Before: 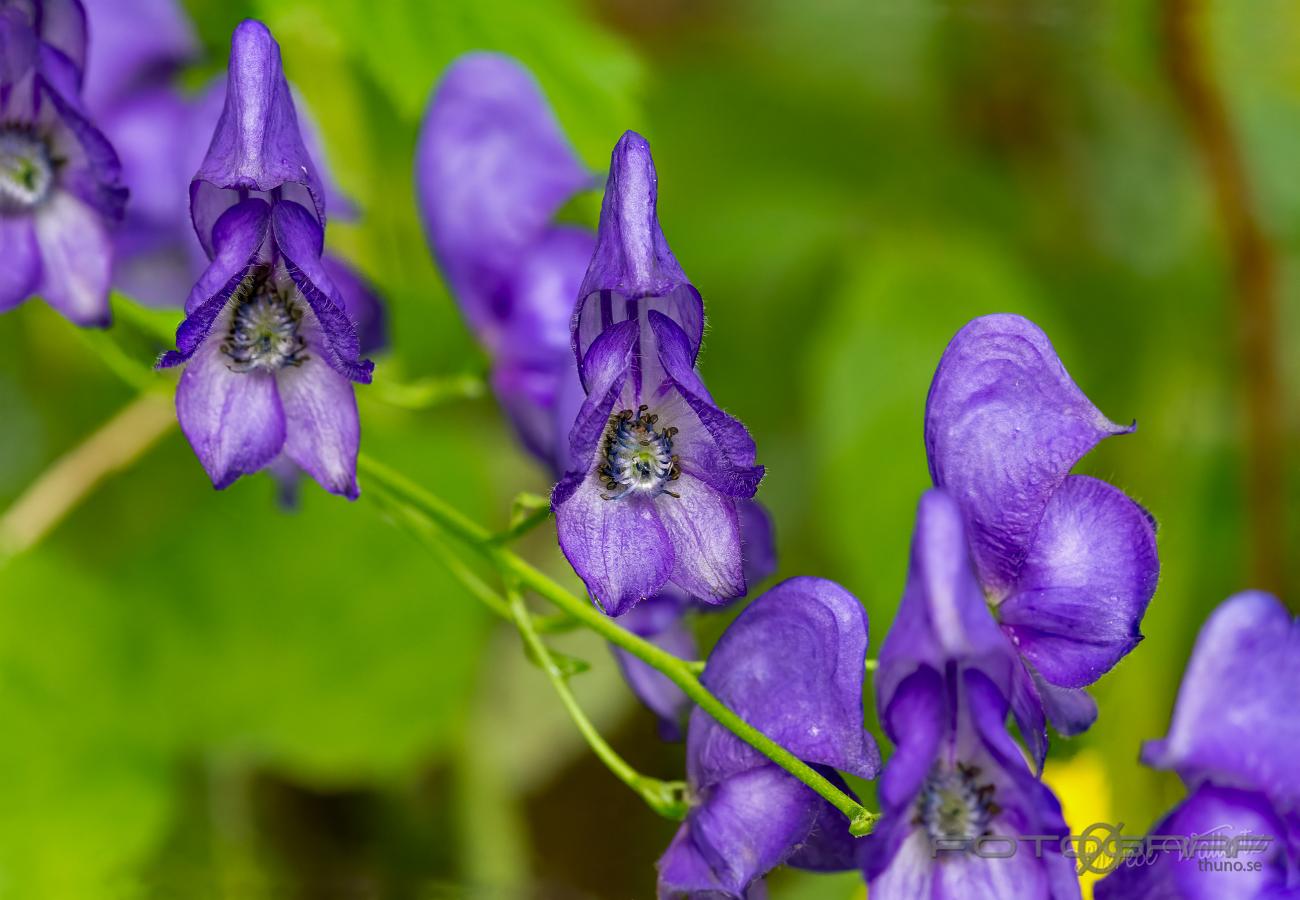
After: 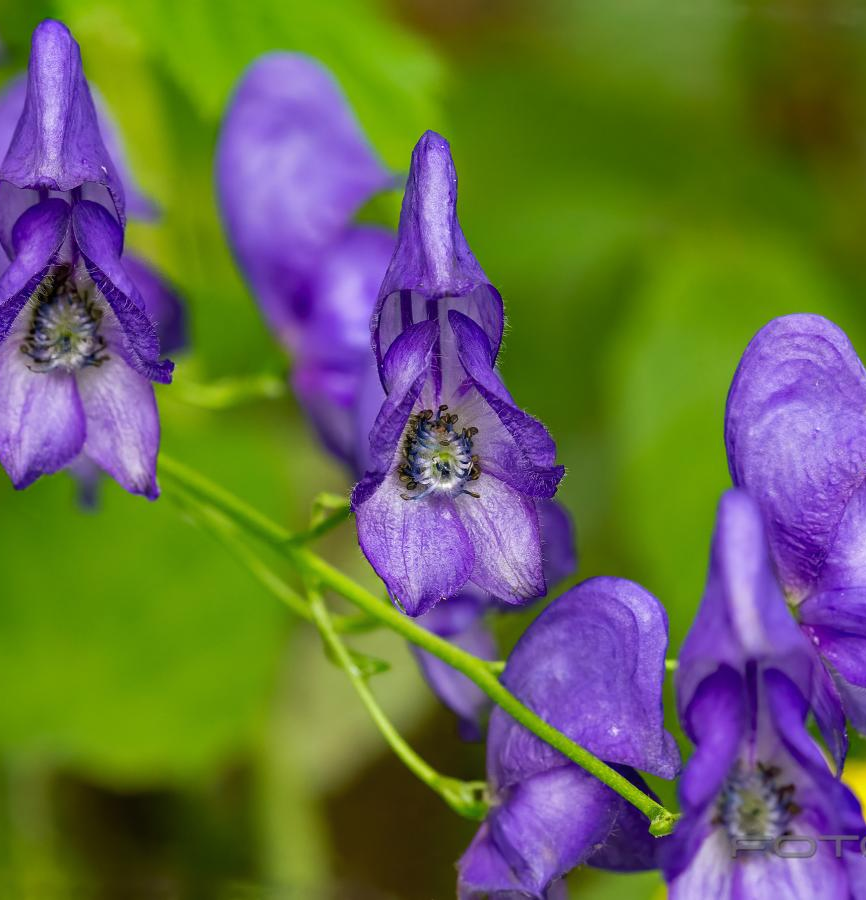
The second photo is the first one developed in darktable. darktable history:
crop: left 15.419%, right 17.914%
bloom: size 40%
